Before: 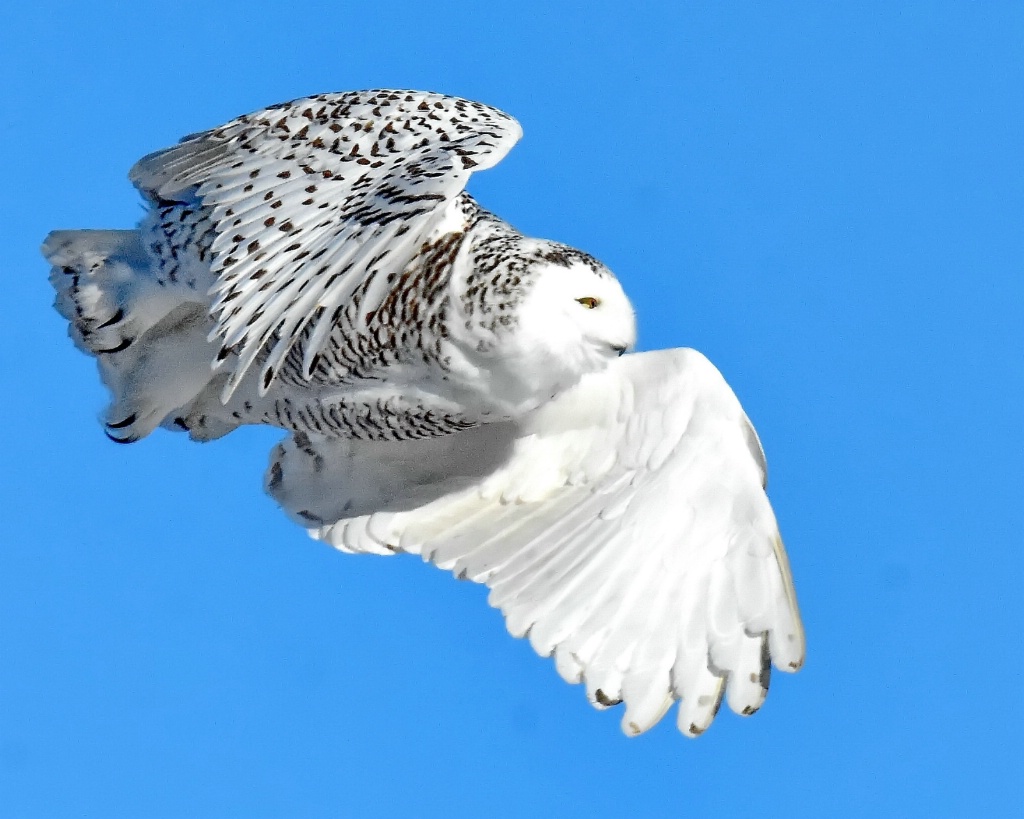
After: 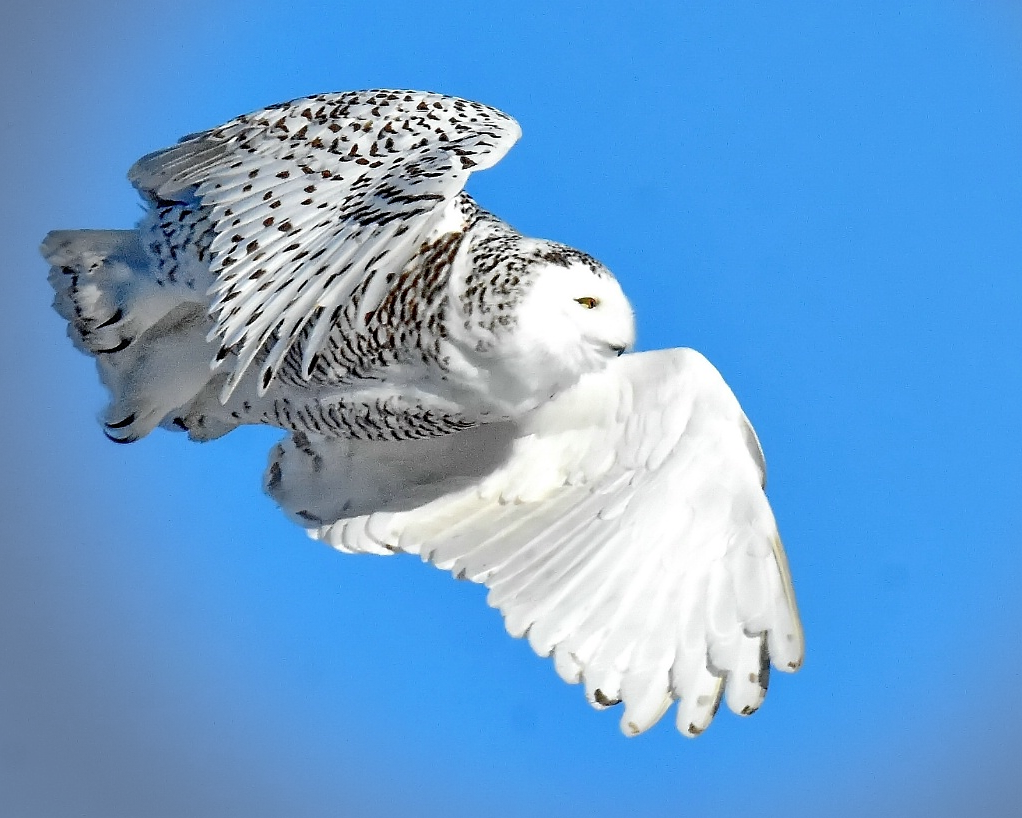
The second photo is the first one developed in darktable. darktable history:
crop: left 0.109%
vignetting: fall-off radius 60.93%, center (0.217, -0.243), dithering 8-bit output, unbound false
sharpen: radius 1.032
